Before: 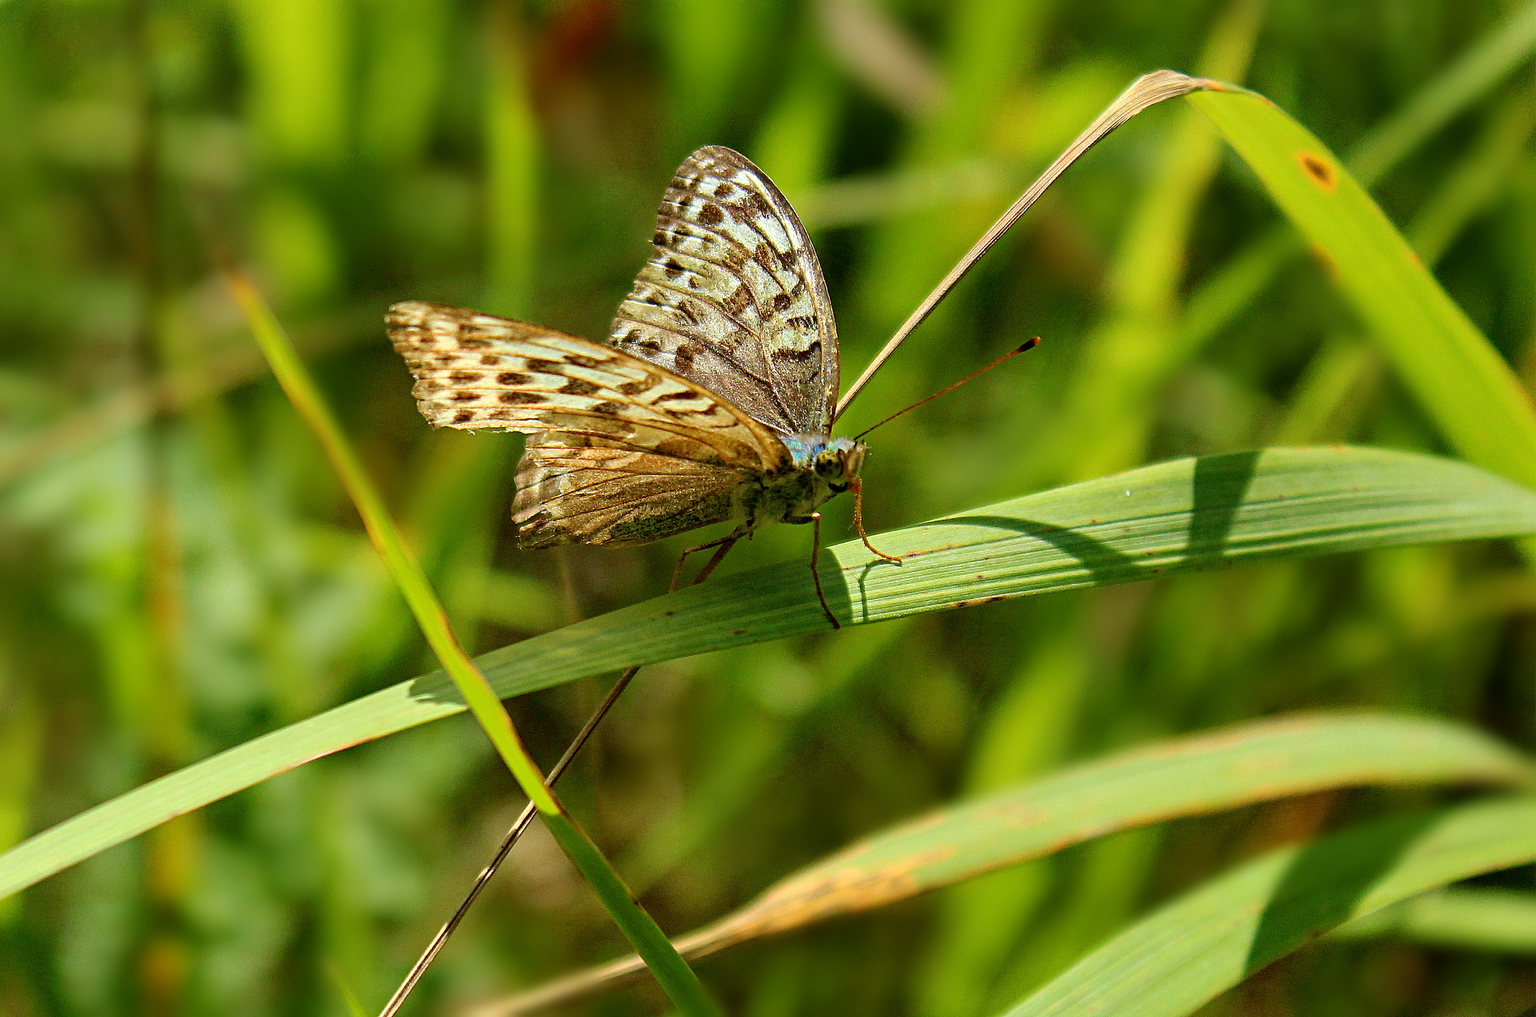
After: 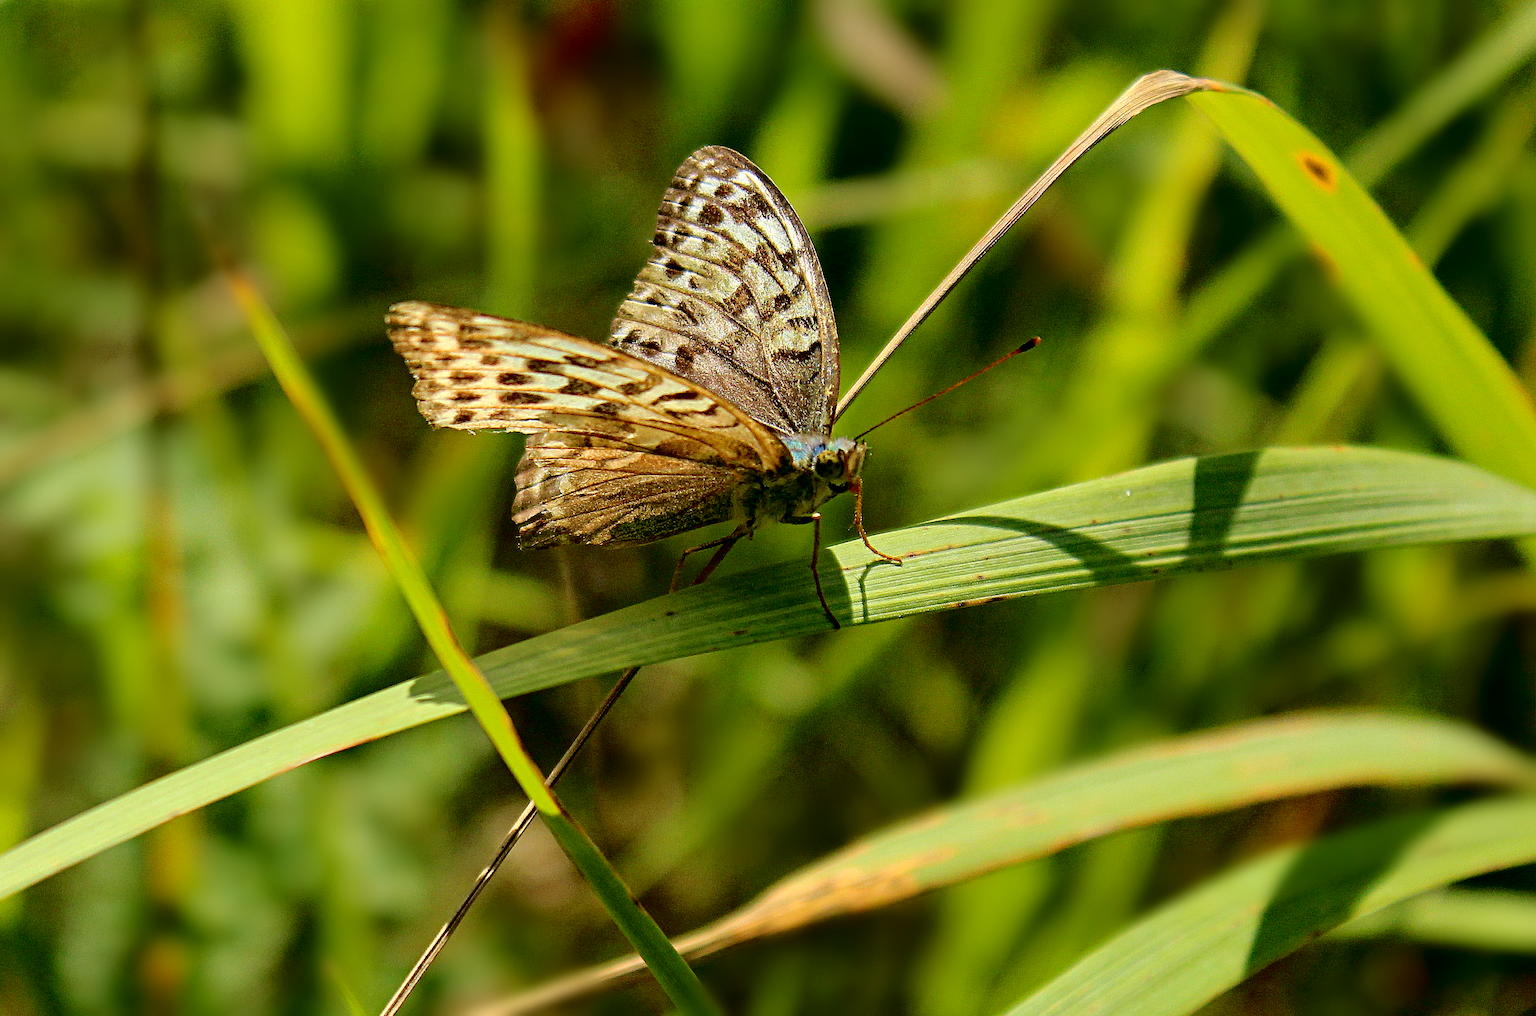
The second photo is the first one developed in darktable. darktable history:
fill light: exposure -2 EV, width 8.6
color balance: lift [0.998, 0.998, 1.001, 1.002], gamma [0.995, 1.025, 0.992, 0.975], gain [0.995, 1.02, 0.997, 0.98]
